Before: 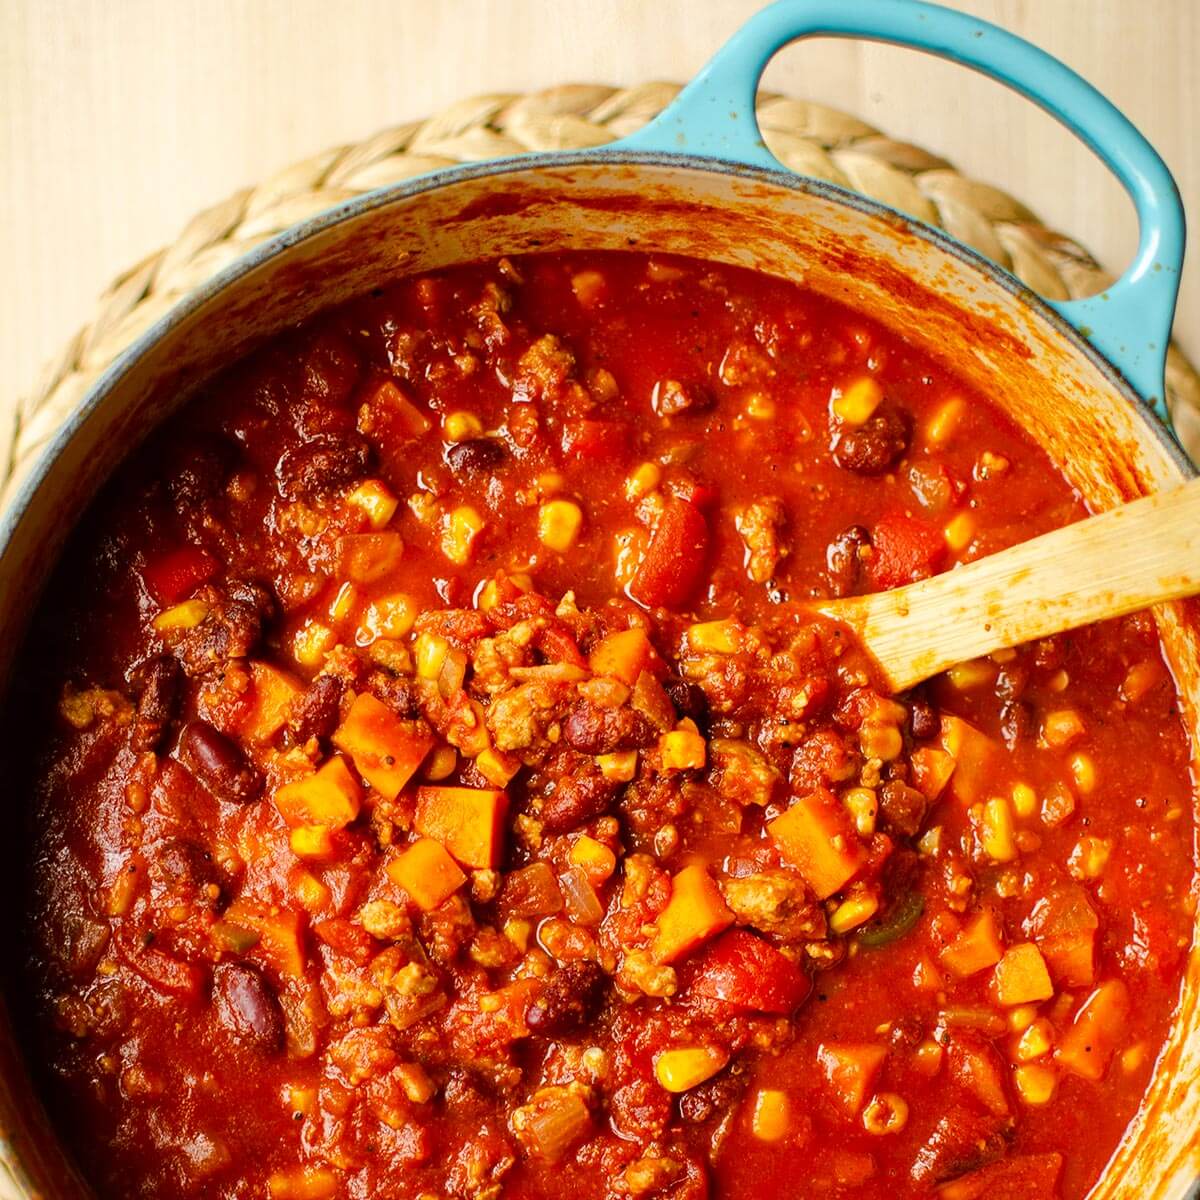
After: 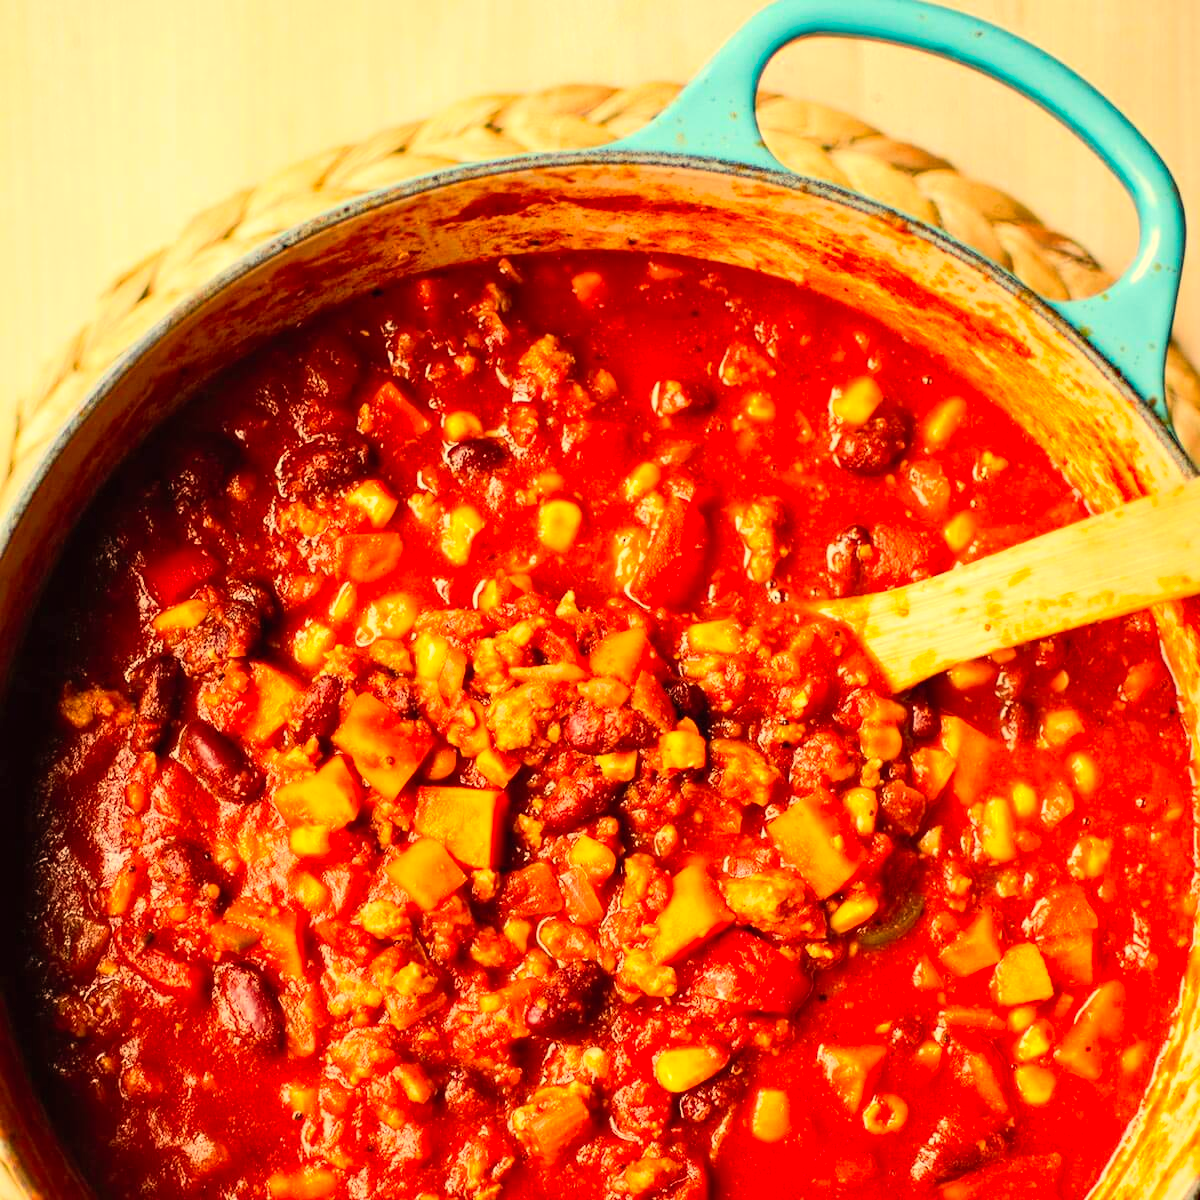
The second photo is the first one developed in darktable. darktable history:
white balance: red 1.123, blue 0.83
haze removal: compatibility mode true, adaptive false
contrast brightness saturation: contrast 0.2, brightness 0.16, saturation 0.22
